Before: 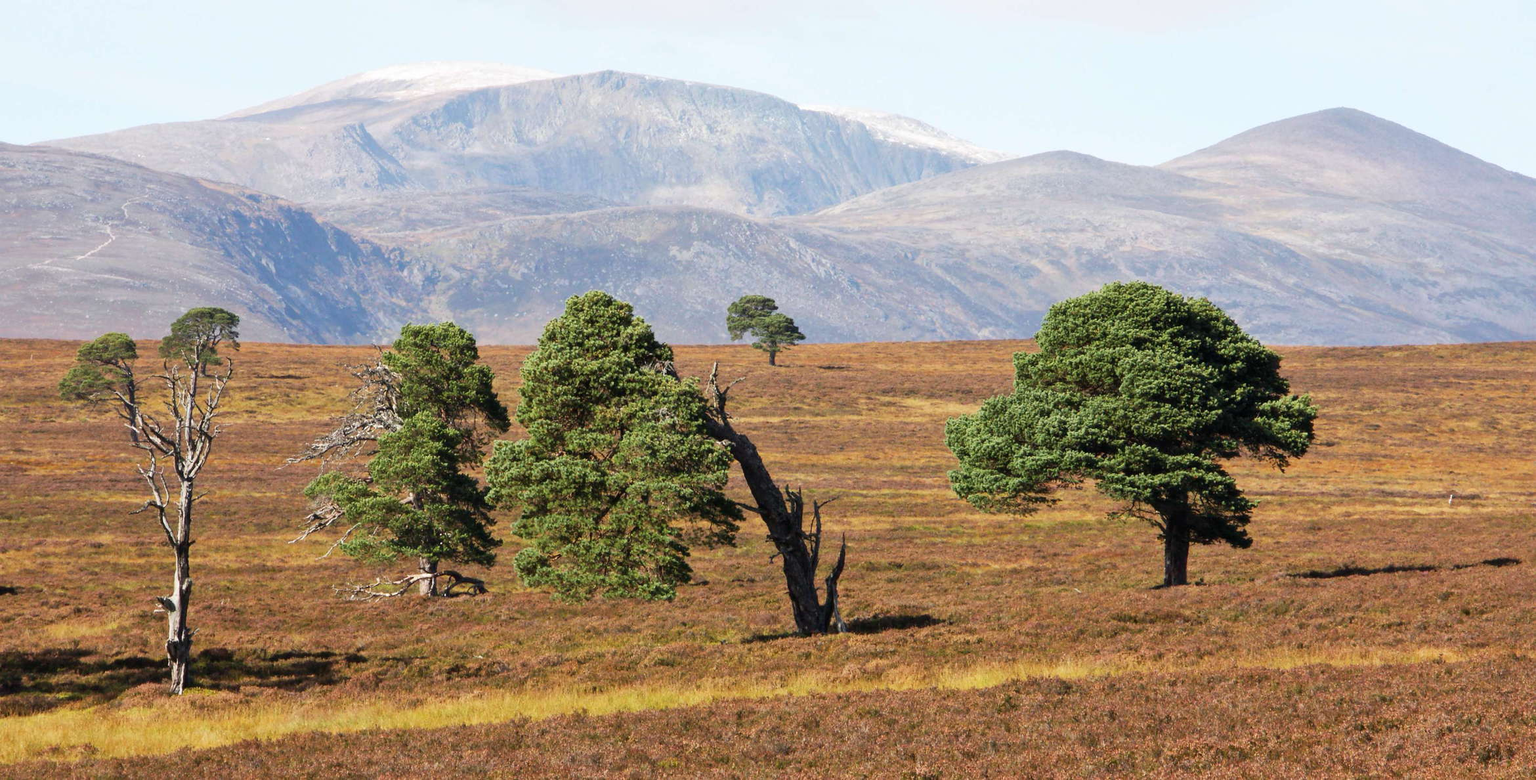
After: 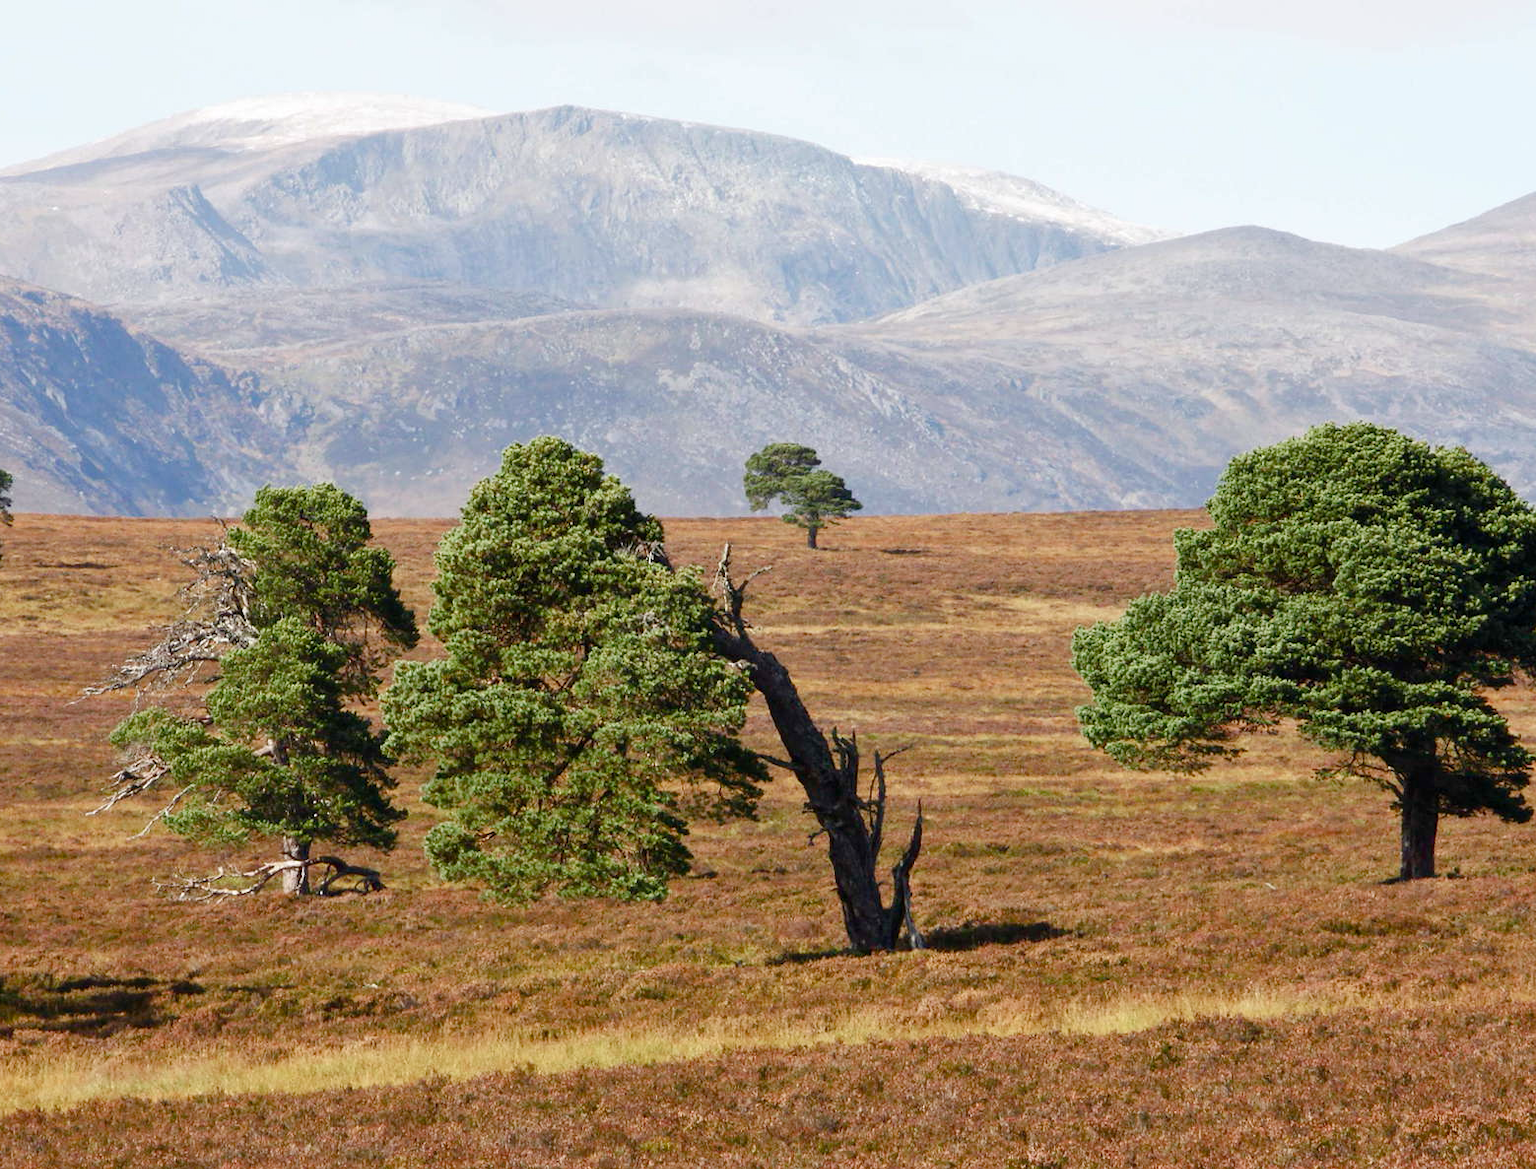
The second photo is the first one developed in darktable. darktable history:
color balance rgb: perceptual saturation grading › global saturation 20%, perceptual saturation grading › highlights -50%, perceptual saturation grading › shadows 30%
crop and rotate: left 15.055%, right 18.278%
